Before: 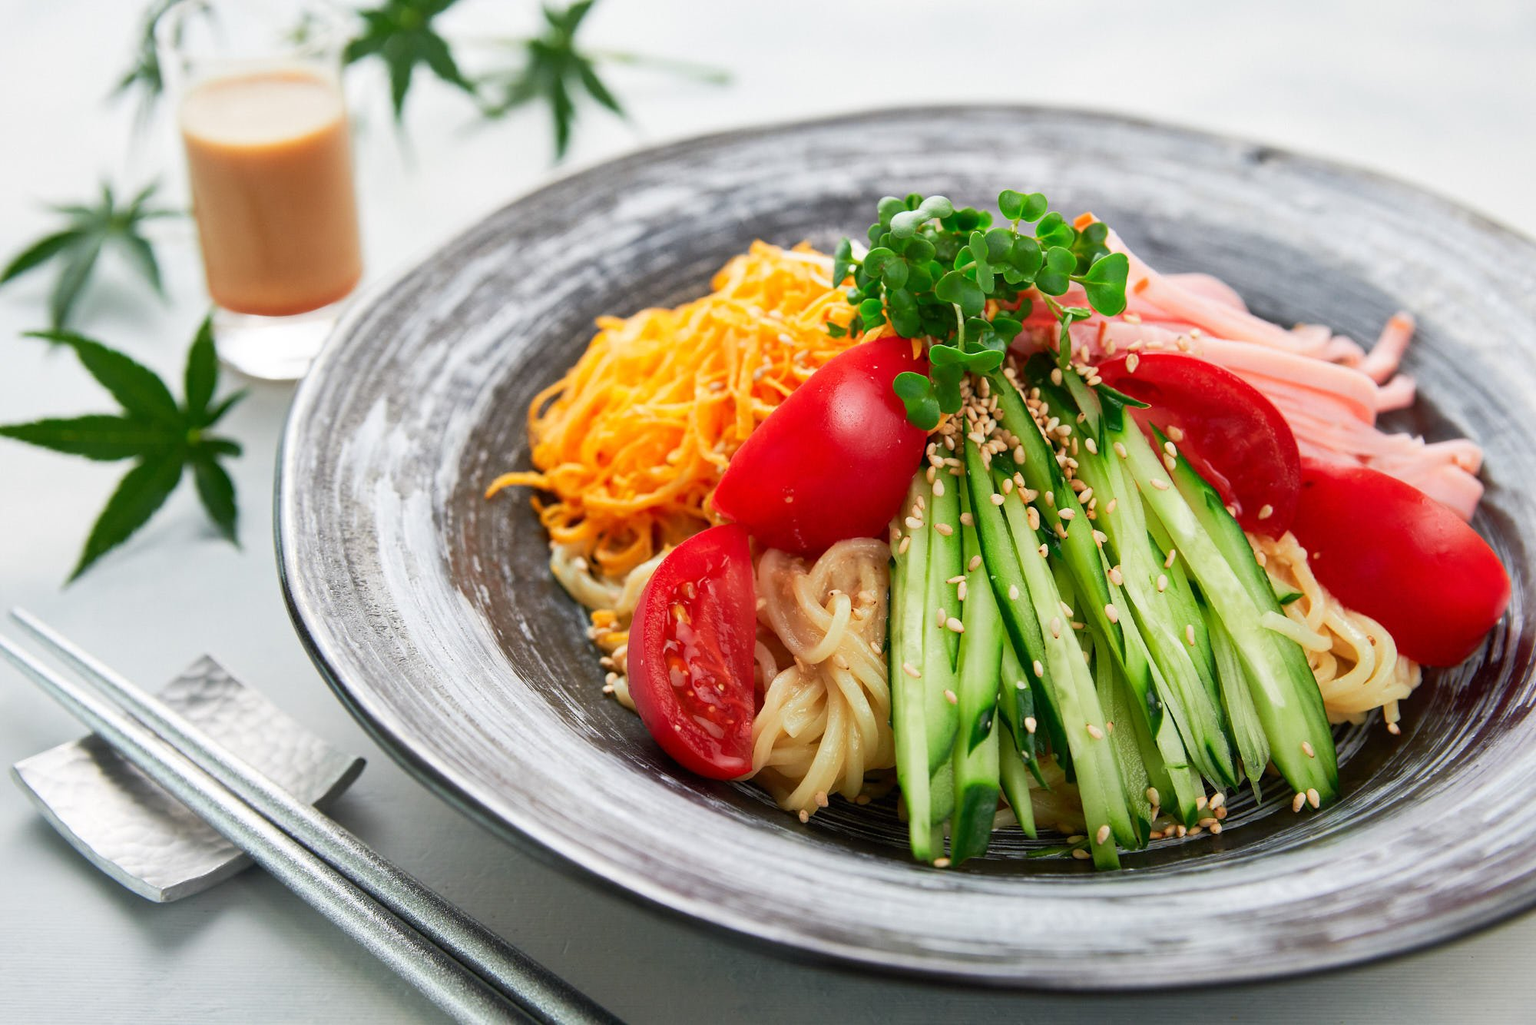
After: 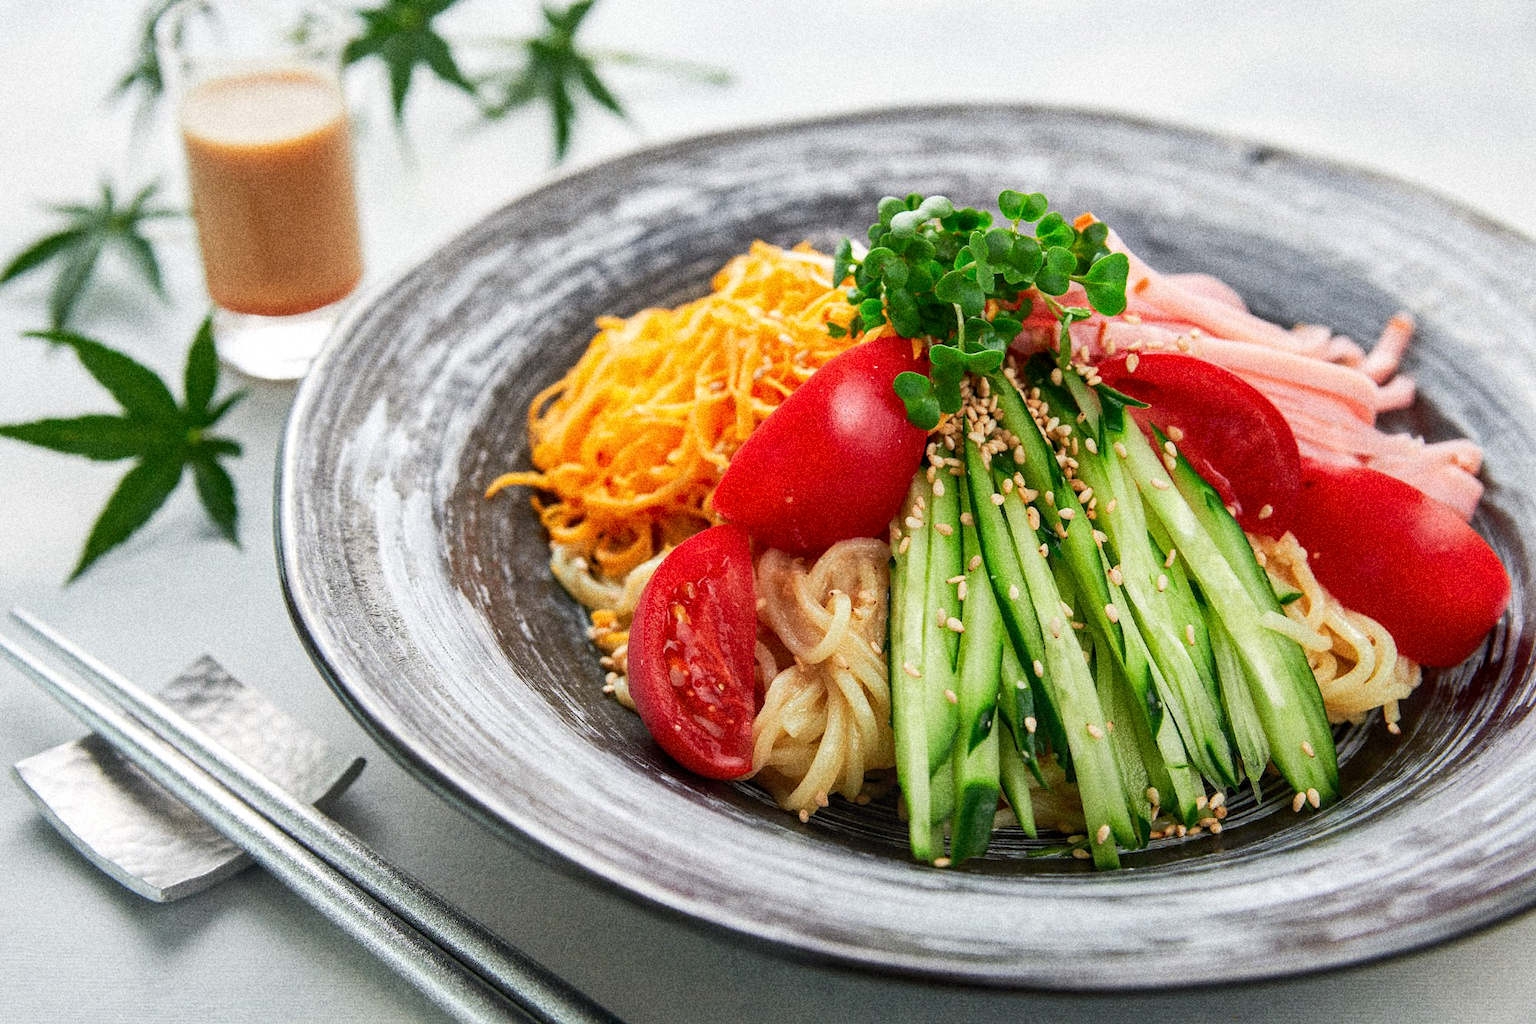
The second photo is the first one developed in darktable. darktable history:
grain: coarseness 14.49 ISO, strength 48.04%, mid-tones bias 35%
local contrast: on, module defaults
